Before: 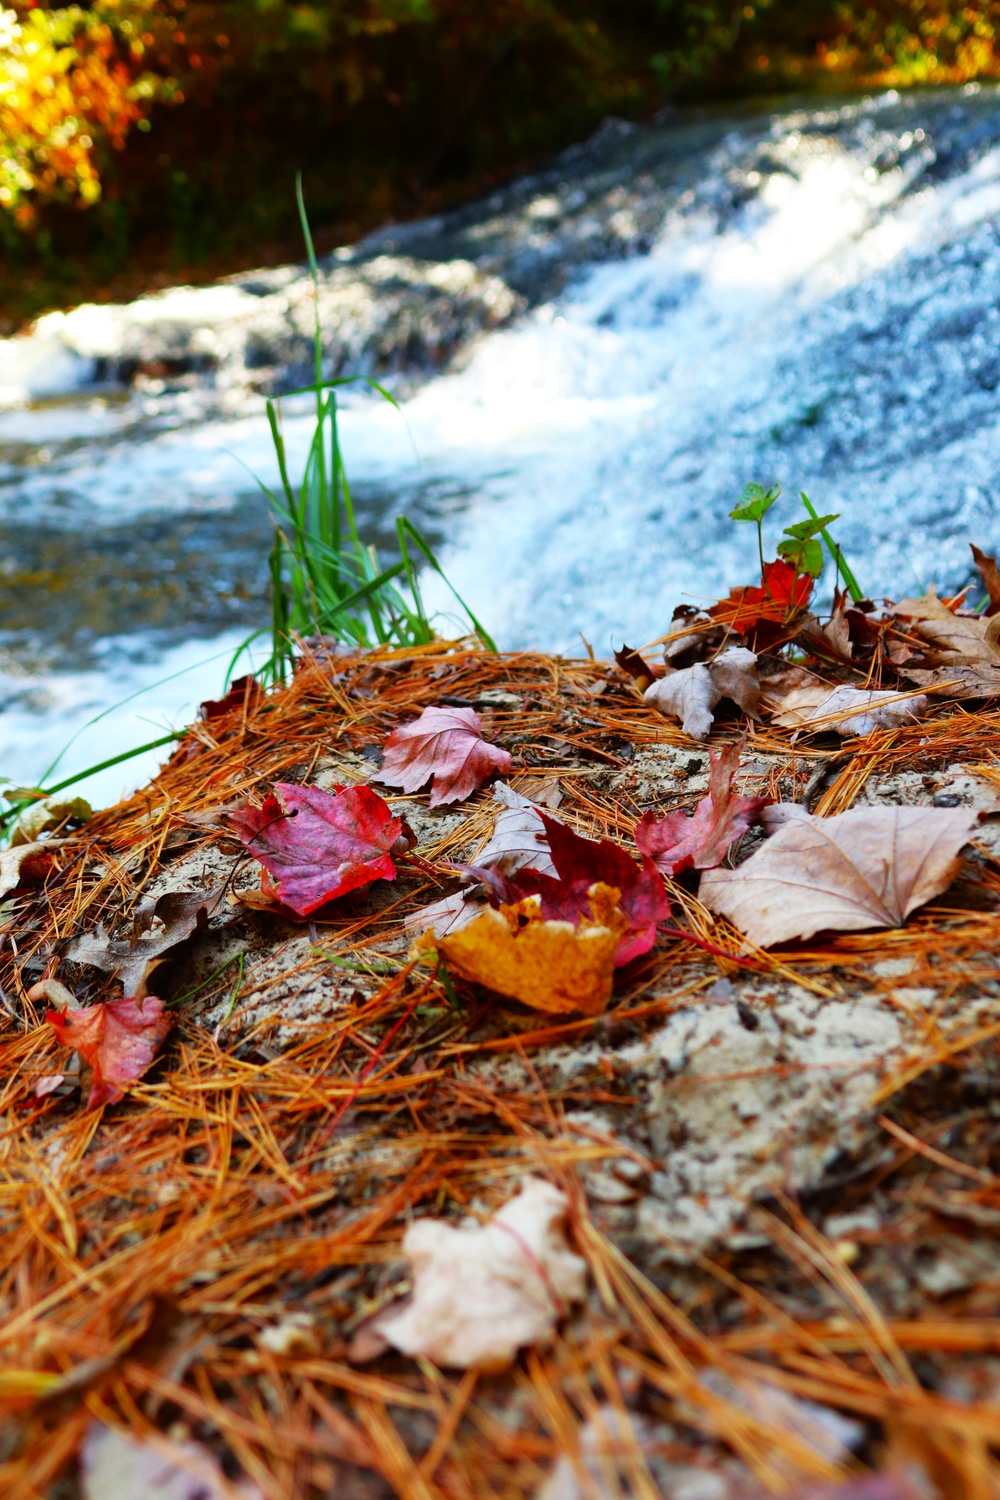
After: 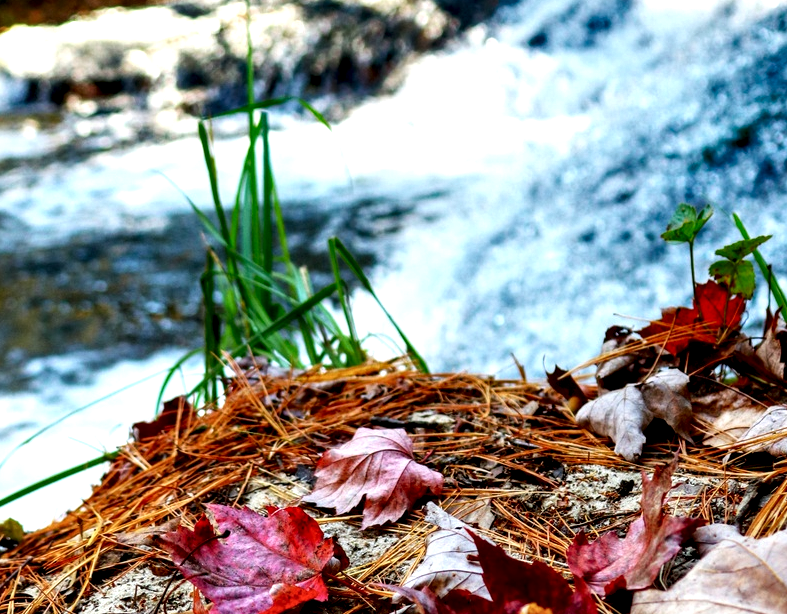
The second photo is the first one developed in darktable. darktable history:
tone equalizer: edges refinement/feathering 500, mask exposure compensation -1.57 EV, preserve details no
shadows and highlights: shadows 59.08, soften with gaussian
local contrast: highlights 80%, shadows 58%, detail 175%, midtone range 0.608
crop: left 6.829%, top 18.661%, right 14.454%, bottom 40.344%
